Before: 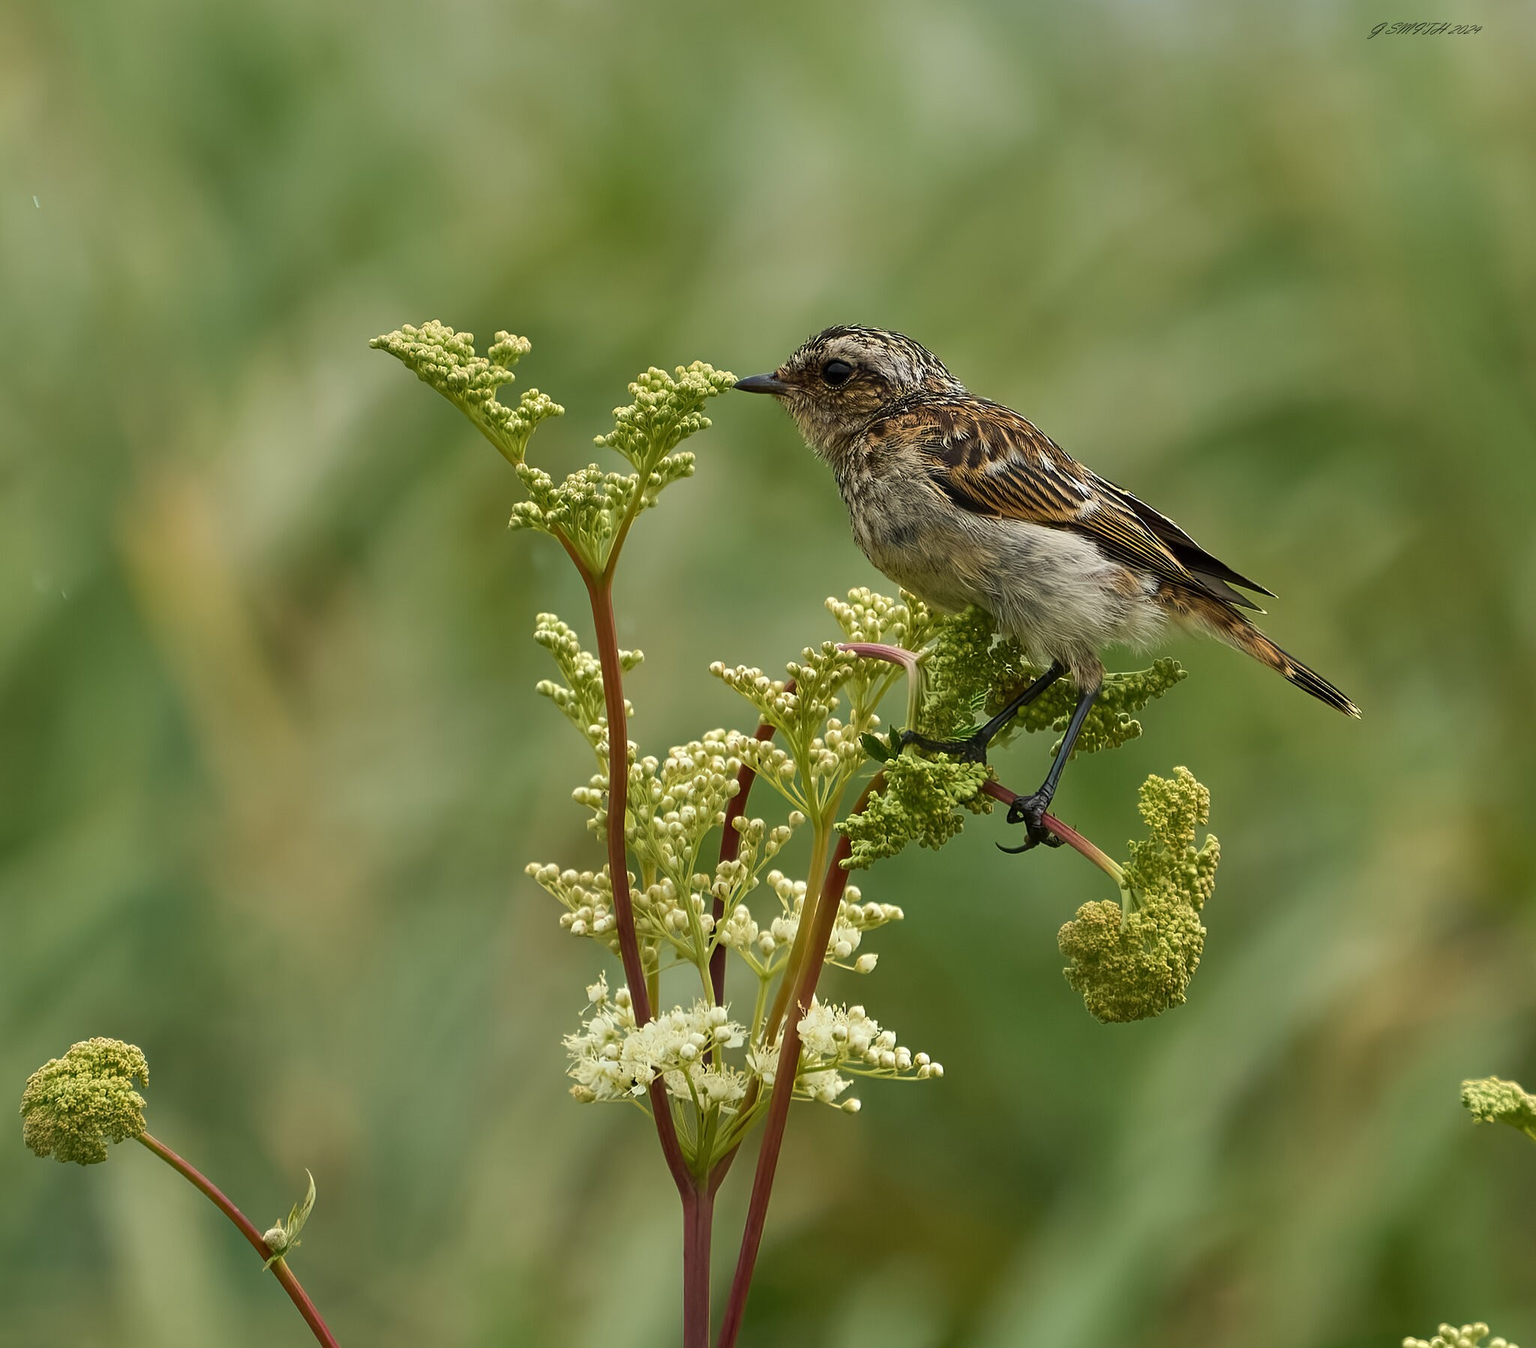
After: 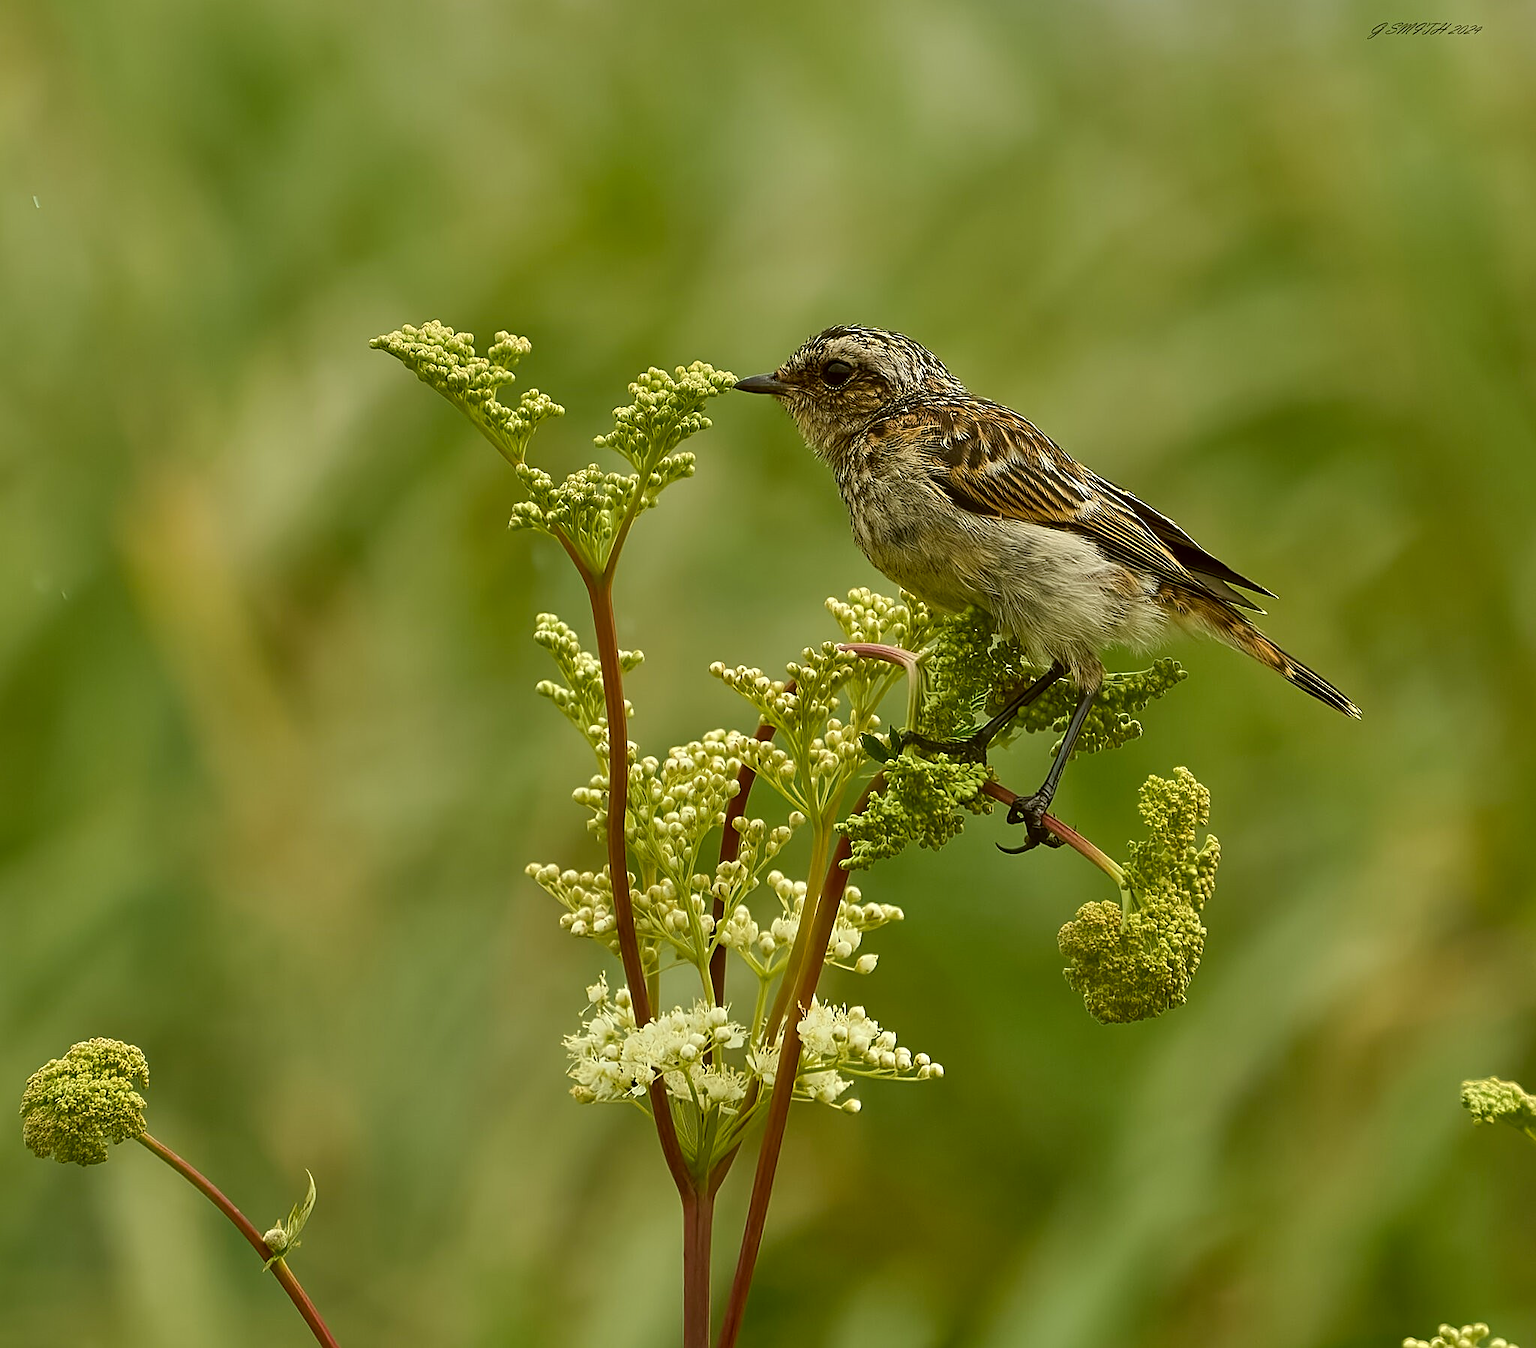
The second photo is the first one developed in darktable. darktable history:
sharpen: on, module defaults
shadows and highlights: soften with gaussian
color correction: highlights a* -1.82, highlights b* 10.04, shadows a* 0.631, shadows b* 18.74
